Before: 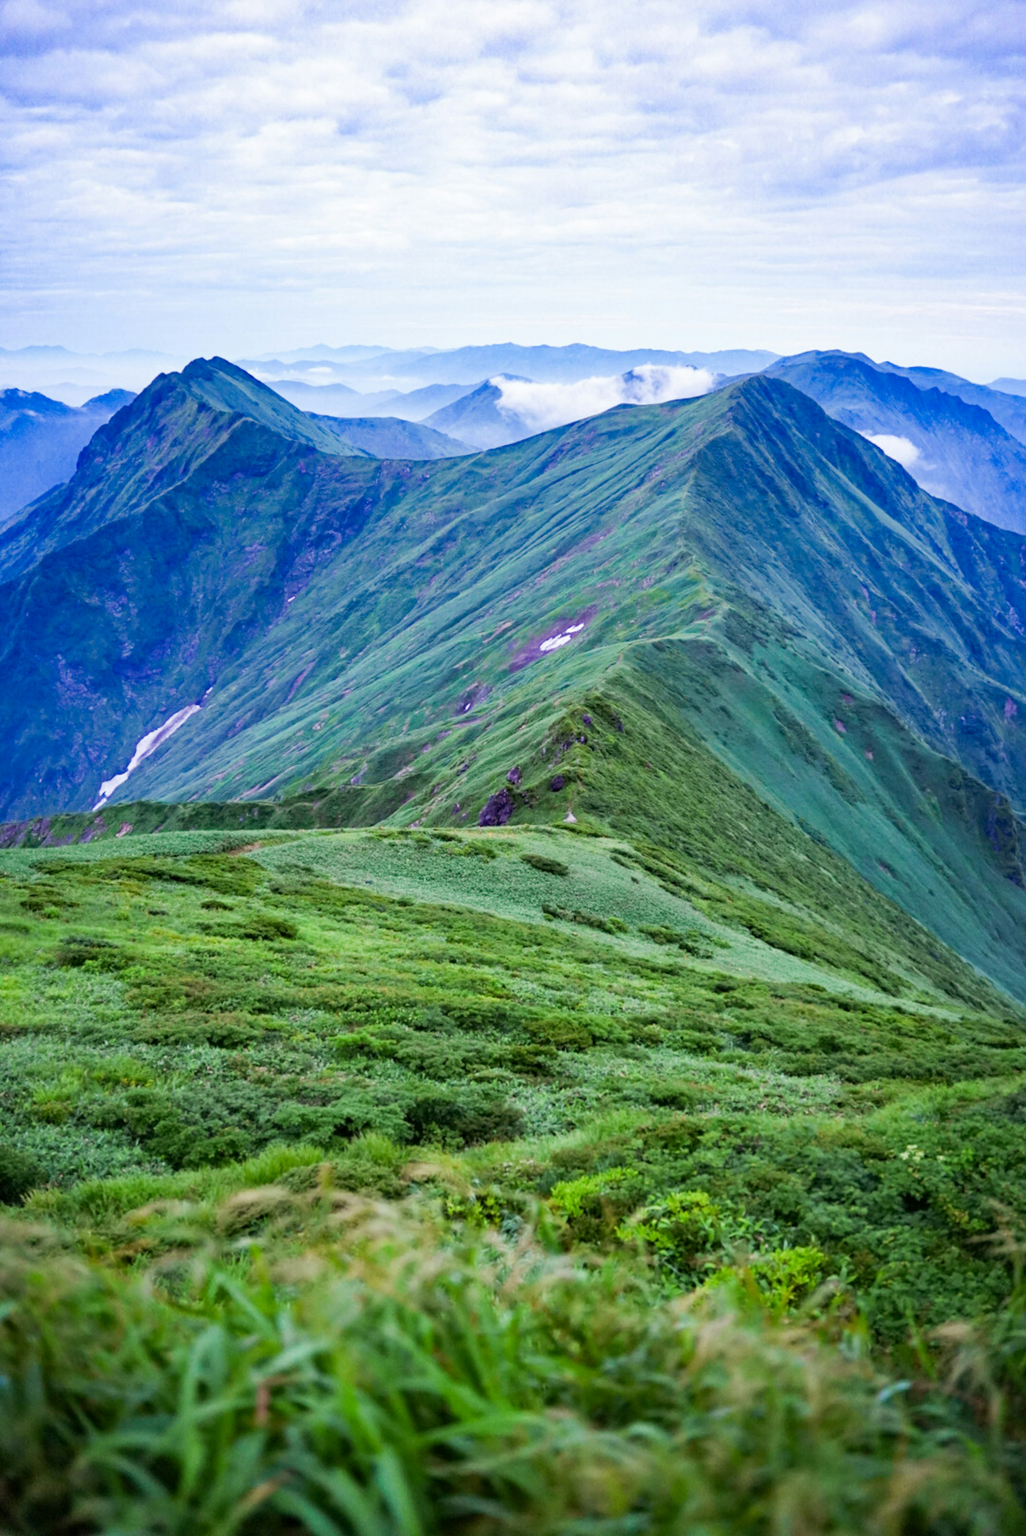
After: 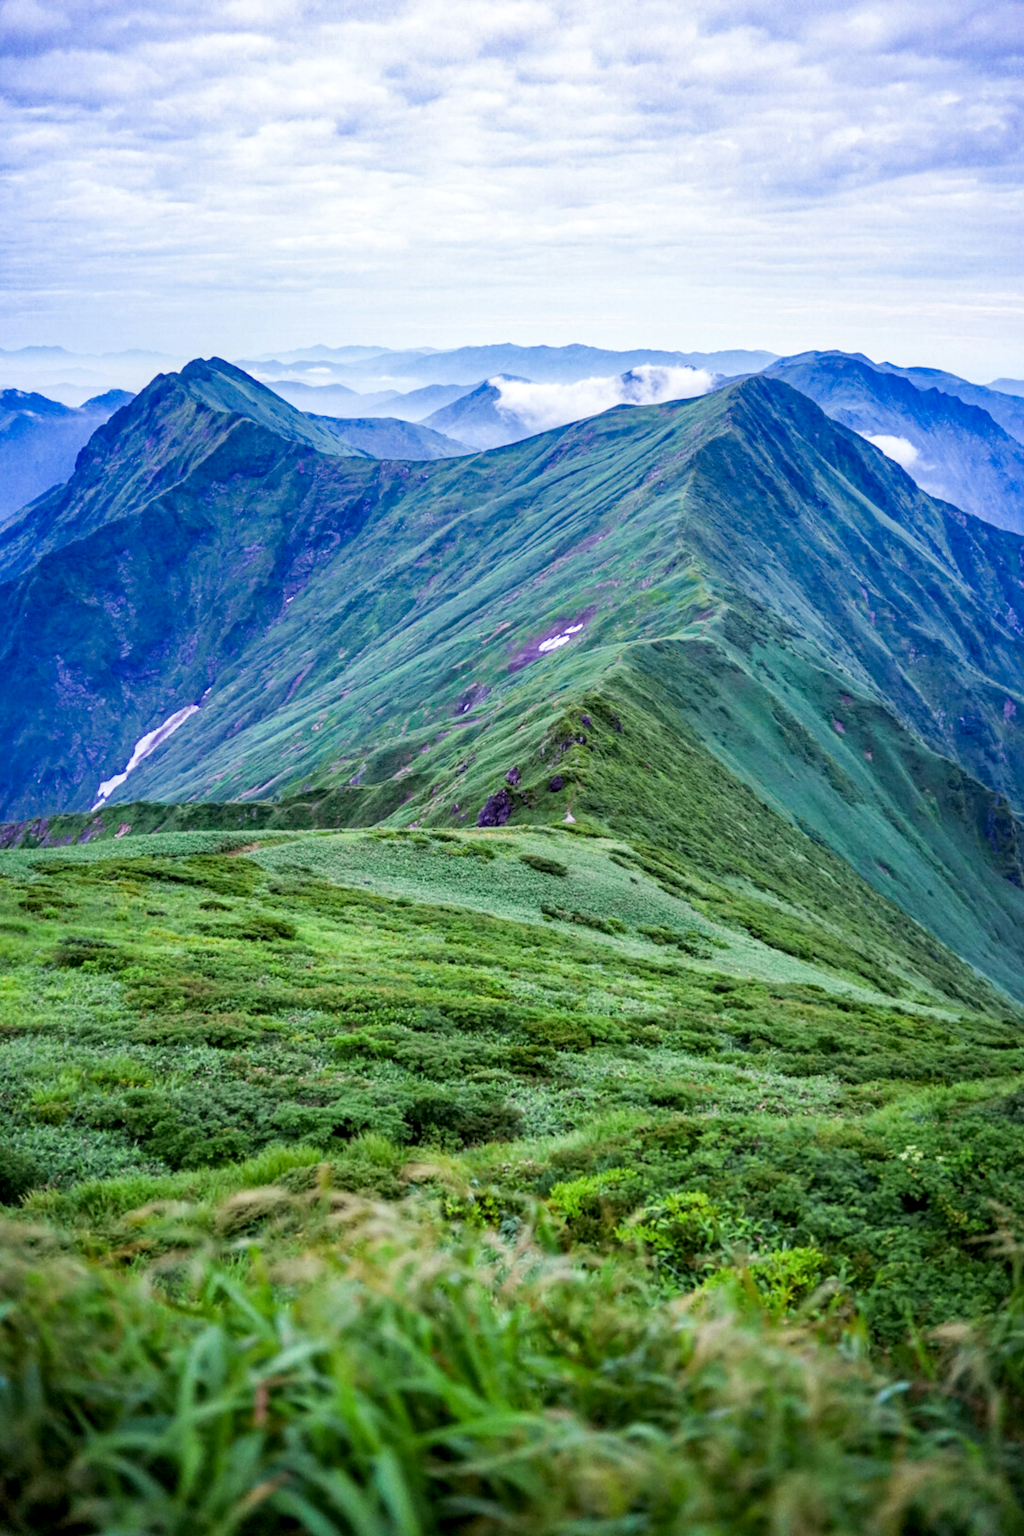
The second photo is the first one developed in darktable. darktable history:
crop: left 0.185%
local contrast: on, module defaults
